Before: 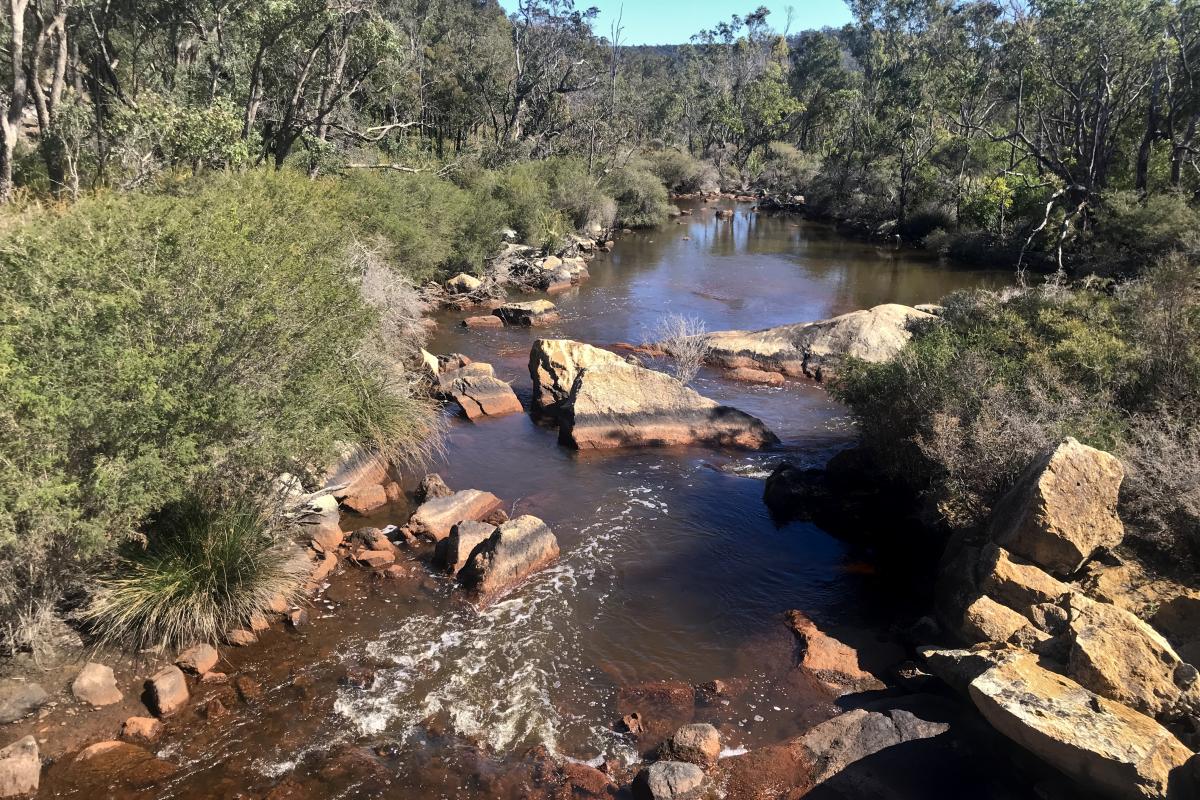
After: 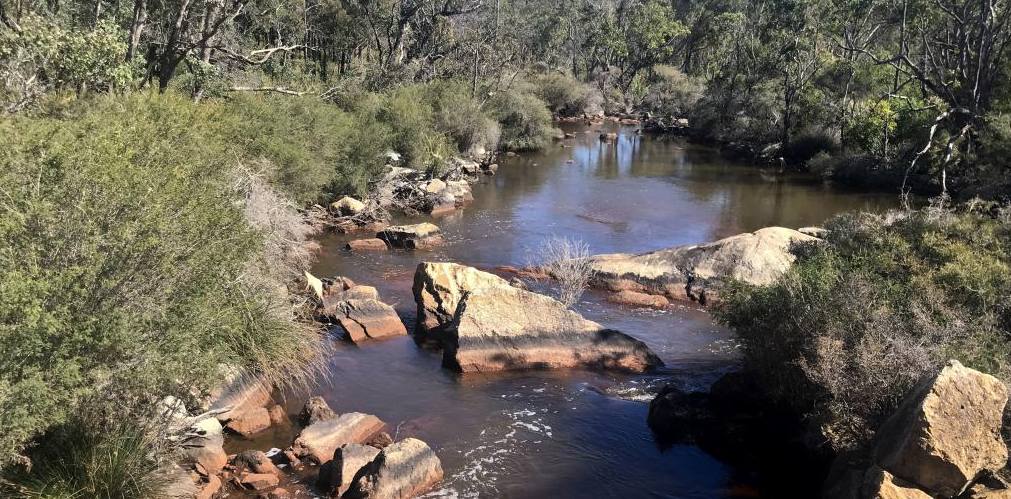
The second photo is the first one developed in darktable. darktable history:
contrast brightness saturation: saturation -0.067
crop and rotate: left 9.702%, top 9.687%, right 5.995%, bottom 27.863%
